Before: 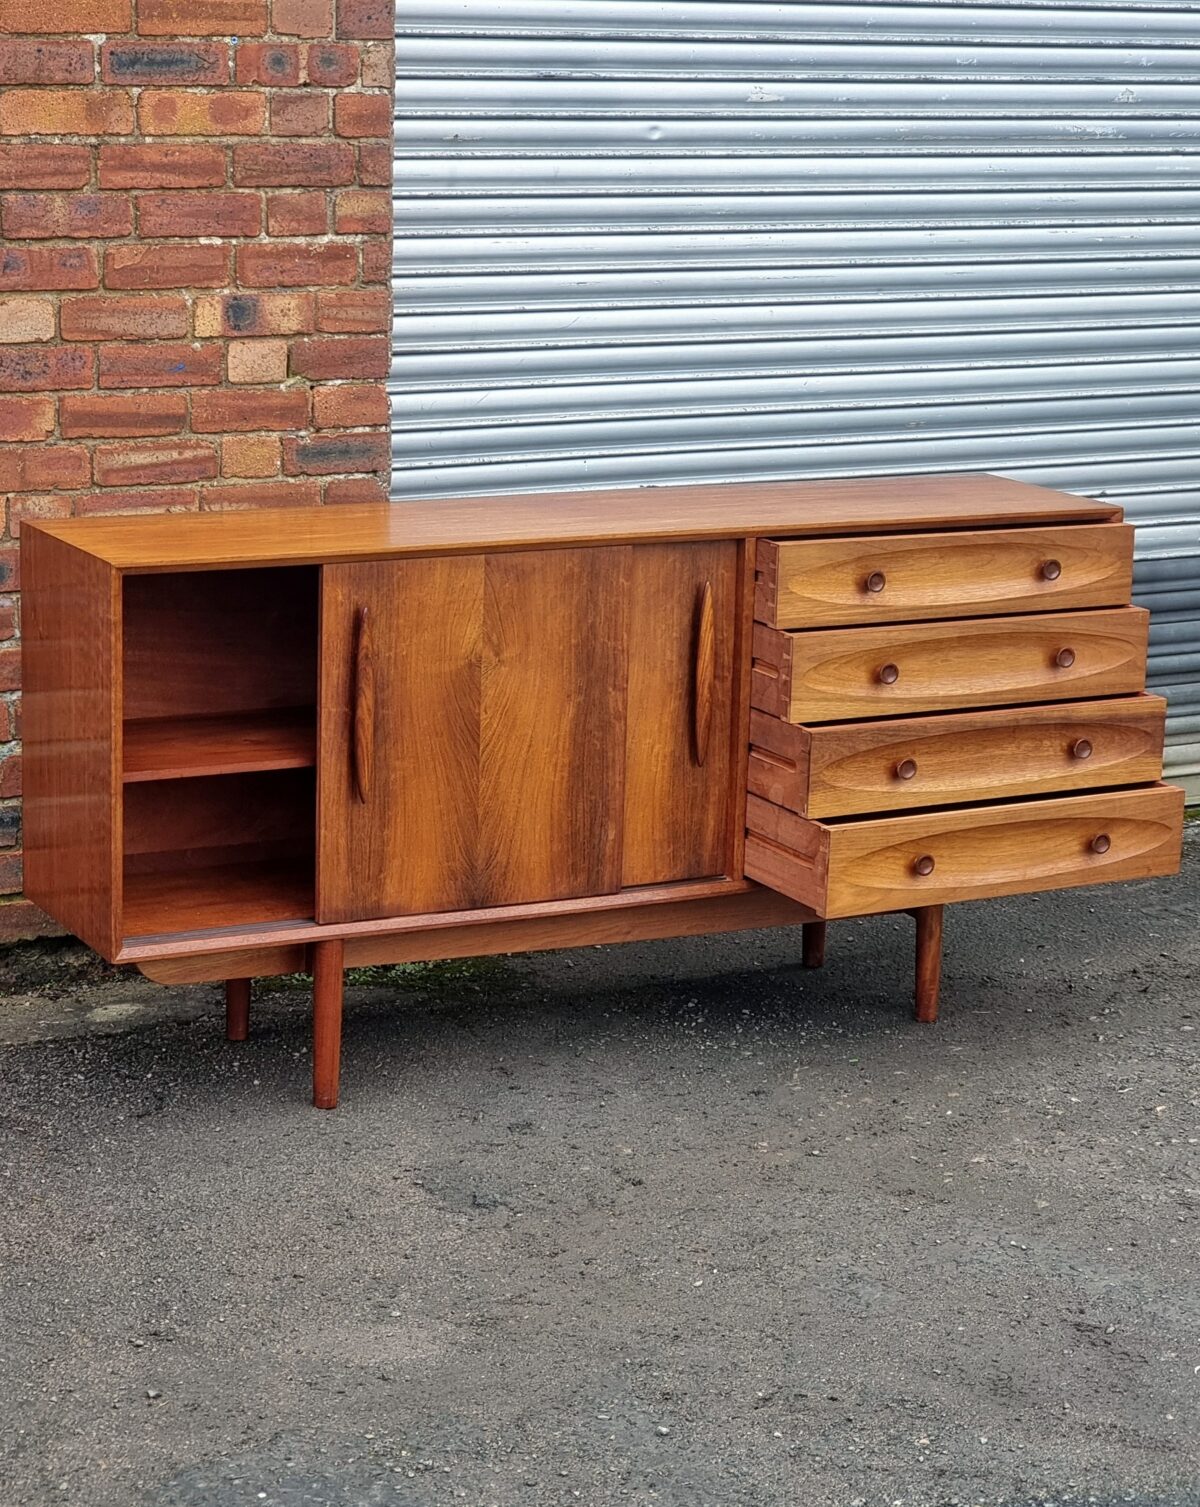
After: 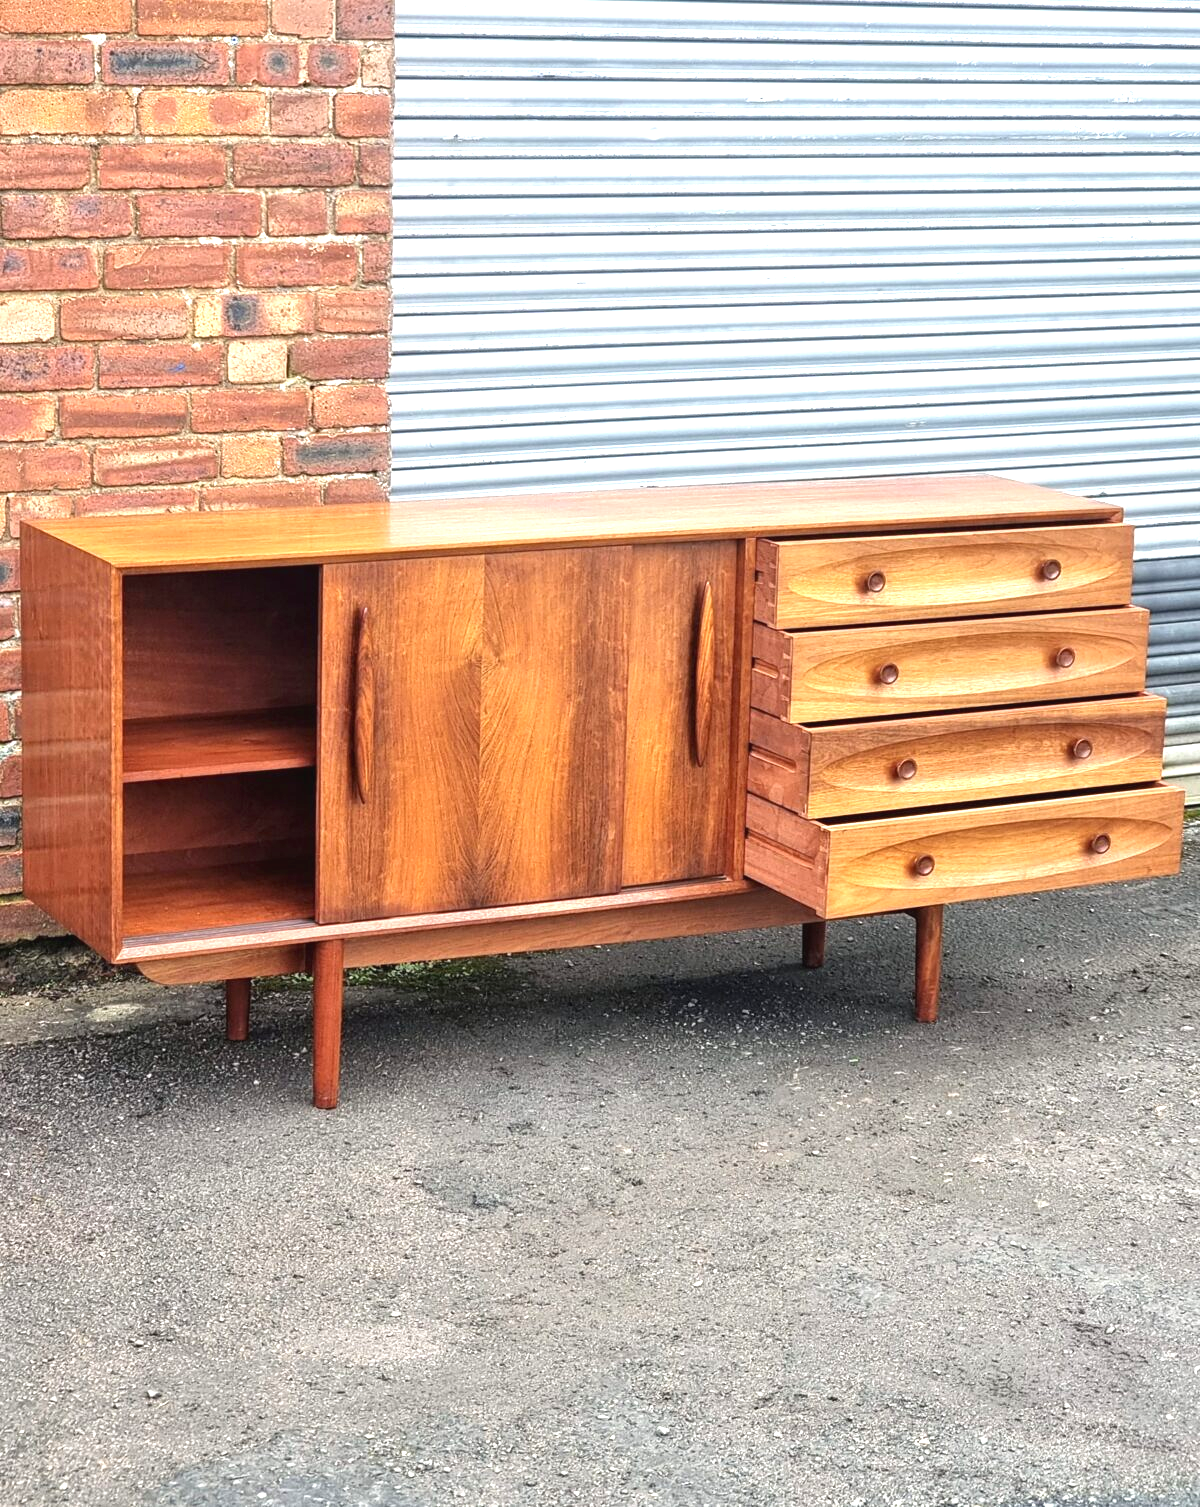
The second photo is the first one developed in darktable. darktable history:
exposure: black level correction 0, exposure 1.447 EV, compensate highlight preservation false
contrast brightness saturation: contrast -0.072, brightness -0.042, saturation -0.114
